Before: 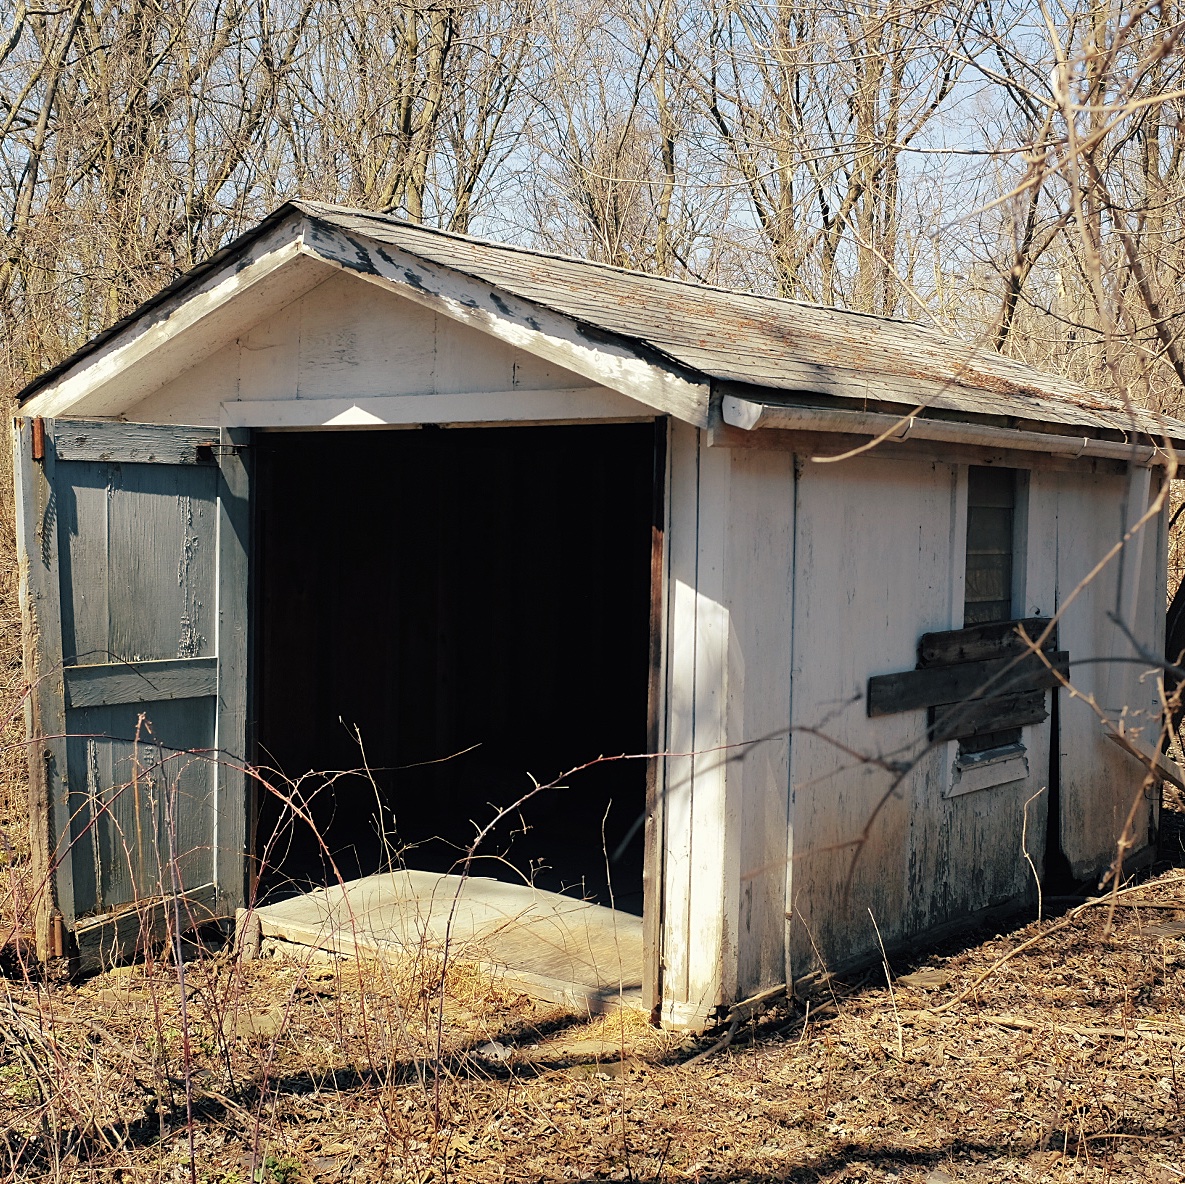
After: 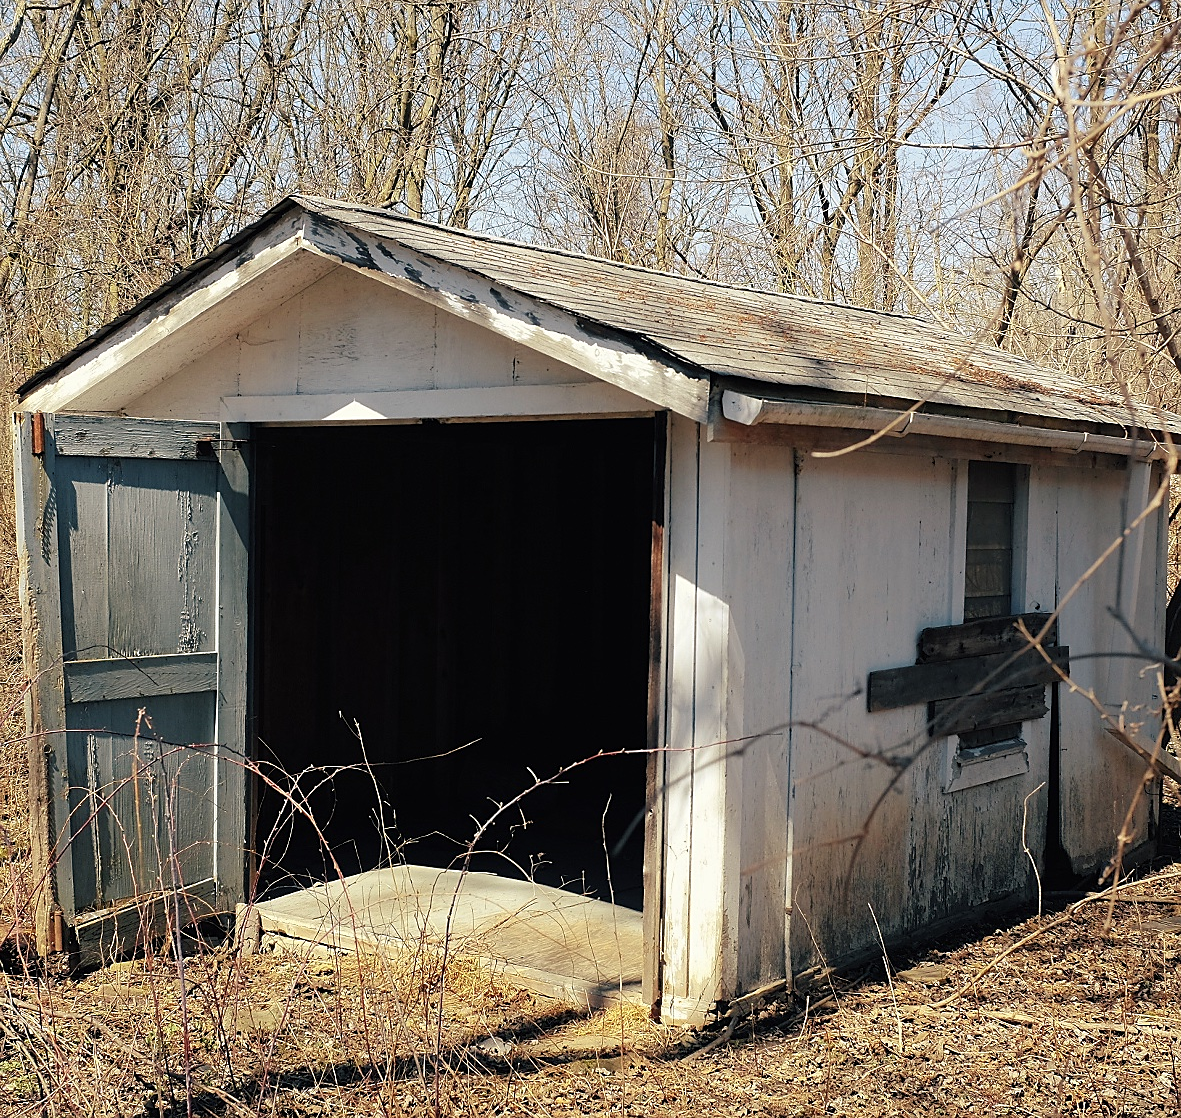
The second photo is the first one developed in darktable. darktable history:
sharpen: radius 1.048, threshold 0.936
crop: top 0.464%, right 0.254%, bottom 5.067%
